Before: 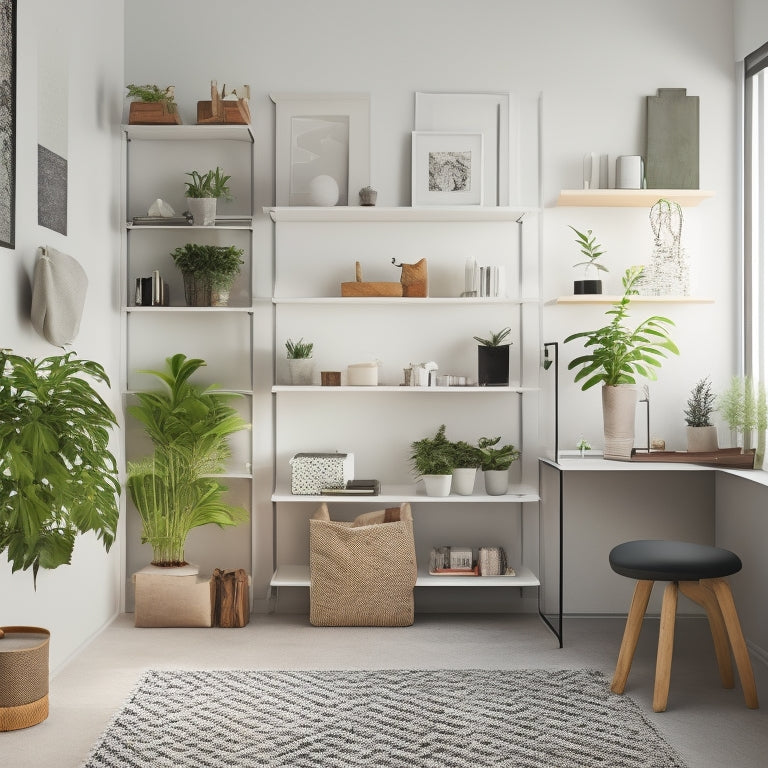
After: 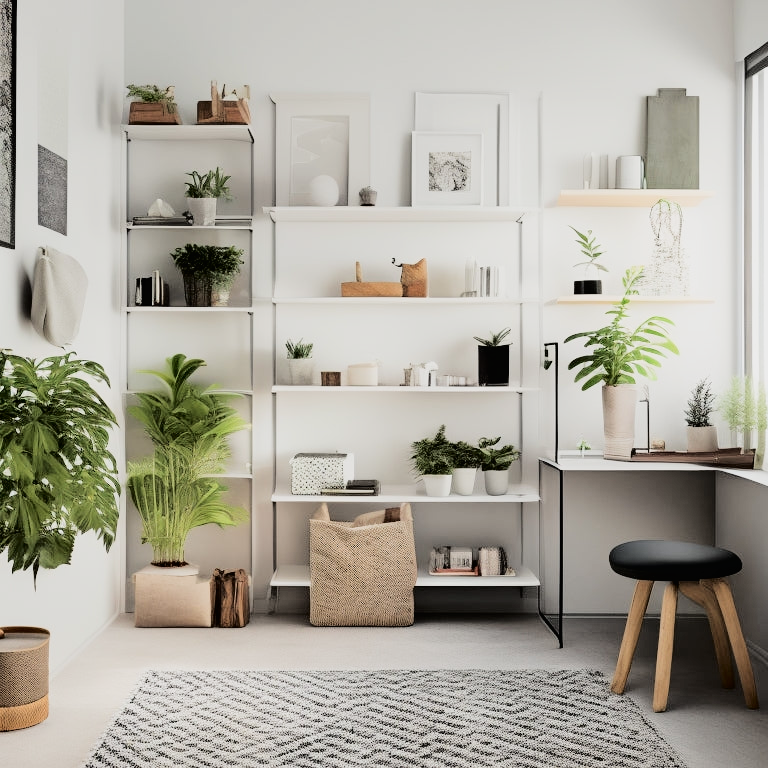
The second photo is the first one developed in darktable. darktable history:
filmic rgb: black relative exposure -5.04 EV, white relative exposure 3.99 EV, hardness 2.9, contrast 1.301, highlights saturation mix -30.8%
tone curve: curves: ch0 [(0, 0) (0.003, 0.01) (0.011, 0.01) (0.025, 0.011) (0.044, 0.019) (0.069, 0.032) (0.1, 0.054) (0.136, 0.088) (0.177, 0.138) (0.224, 0.214) (0.277, 0.297) (0.335, 0.391) (0.399, 0.469) (0.468, 0.551) (0.543, 0.622) (0.623, 0.699) (0.709, 0.775) (0.801, 0.85) (0.898, 0.929) (1, 1)], color space Lab, independent channels, preserve colors none
